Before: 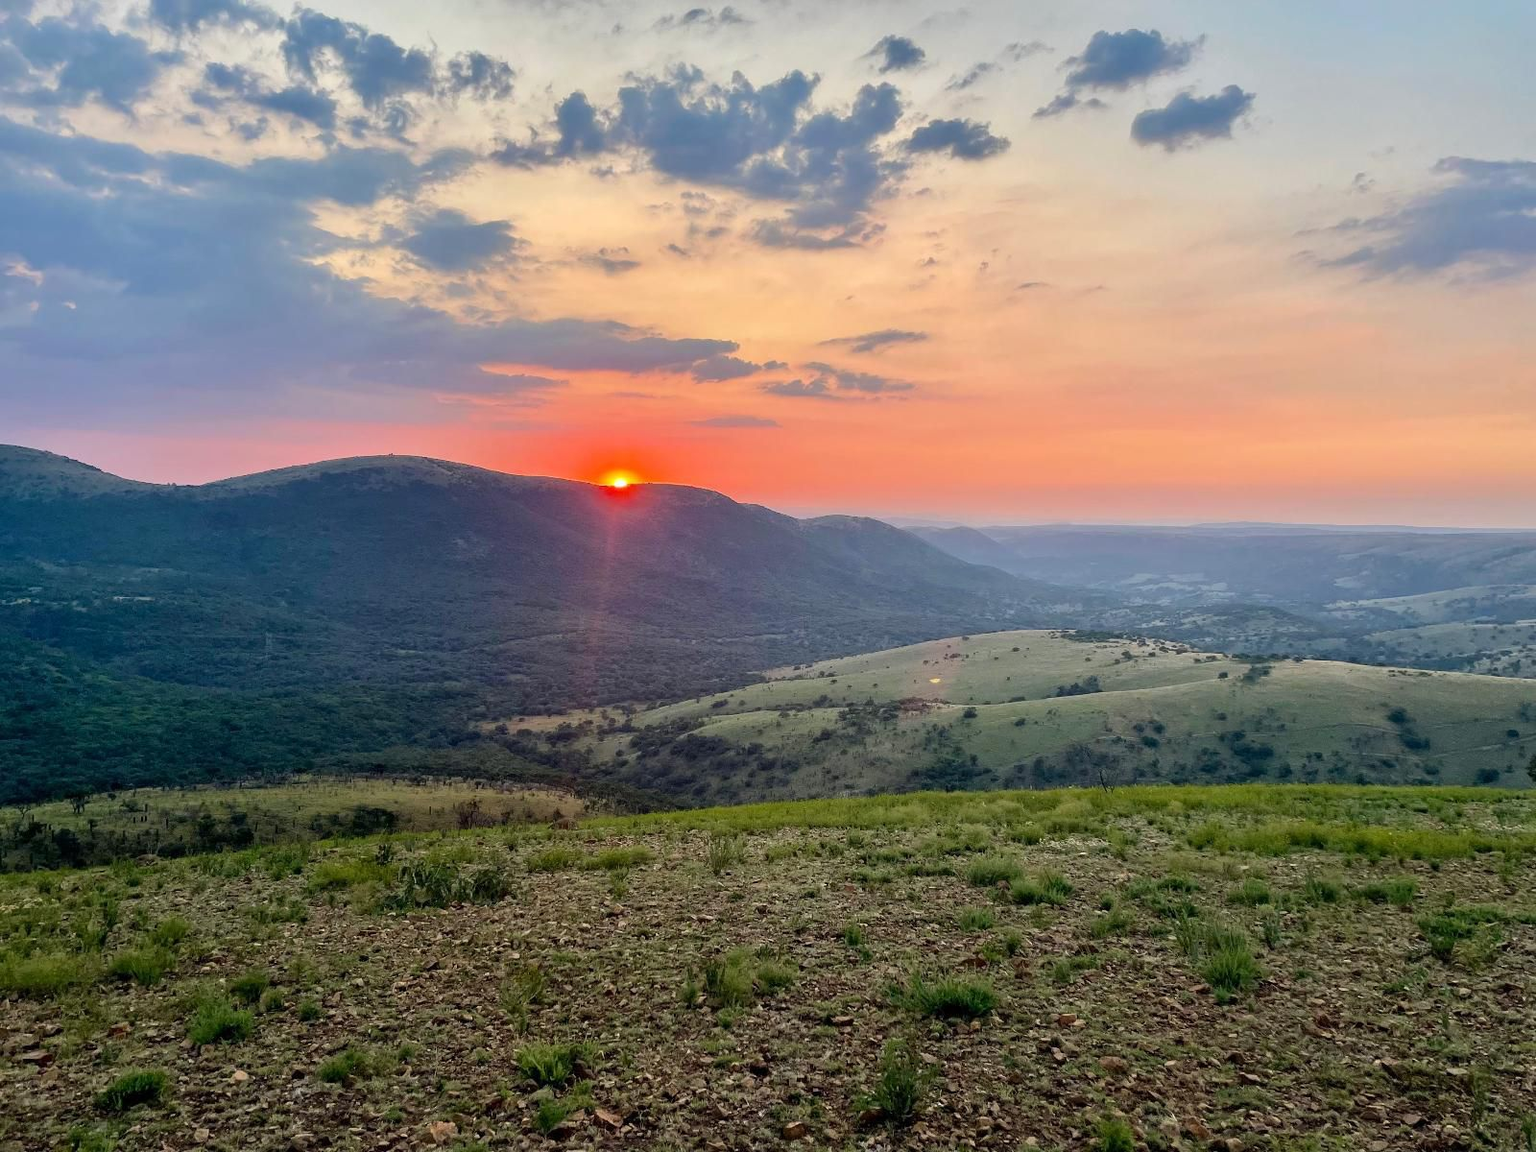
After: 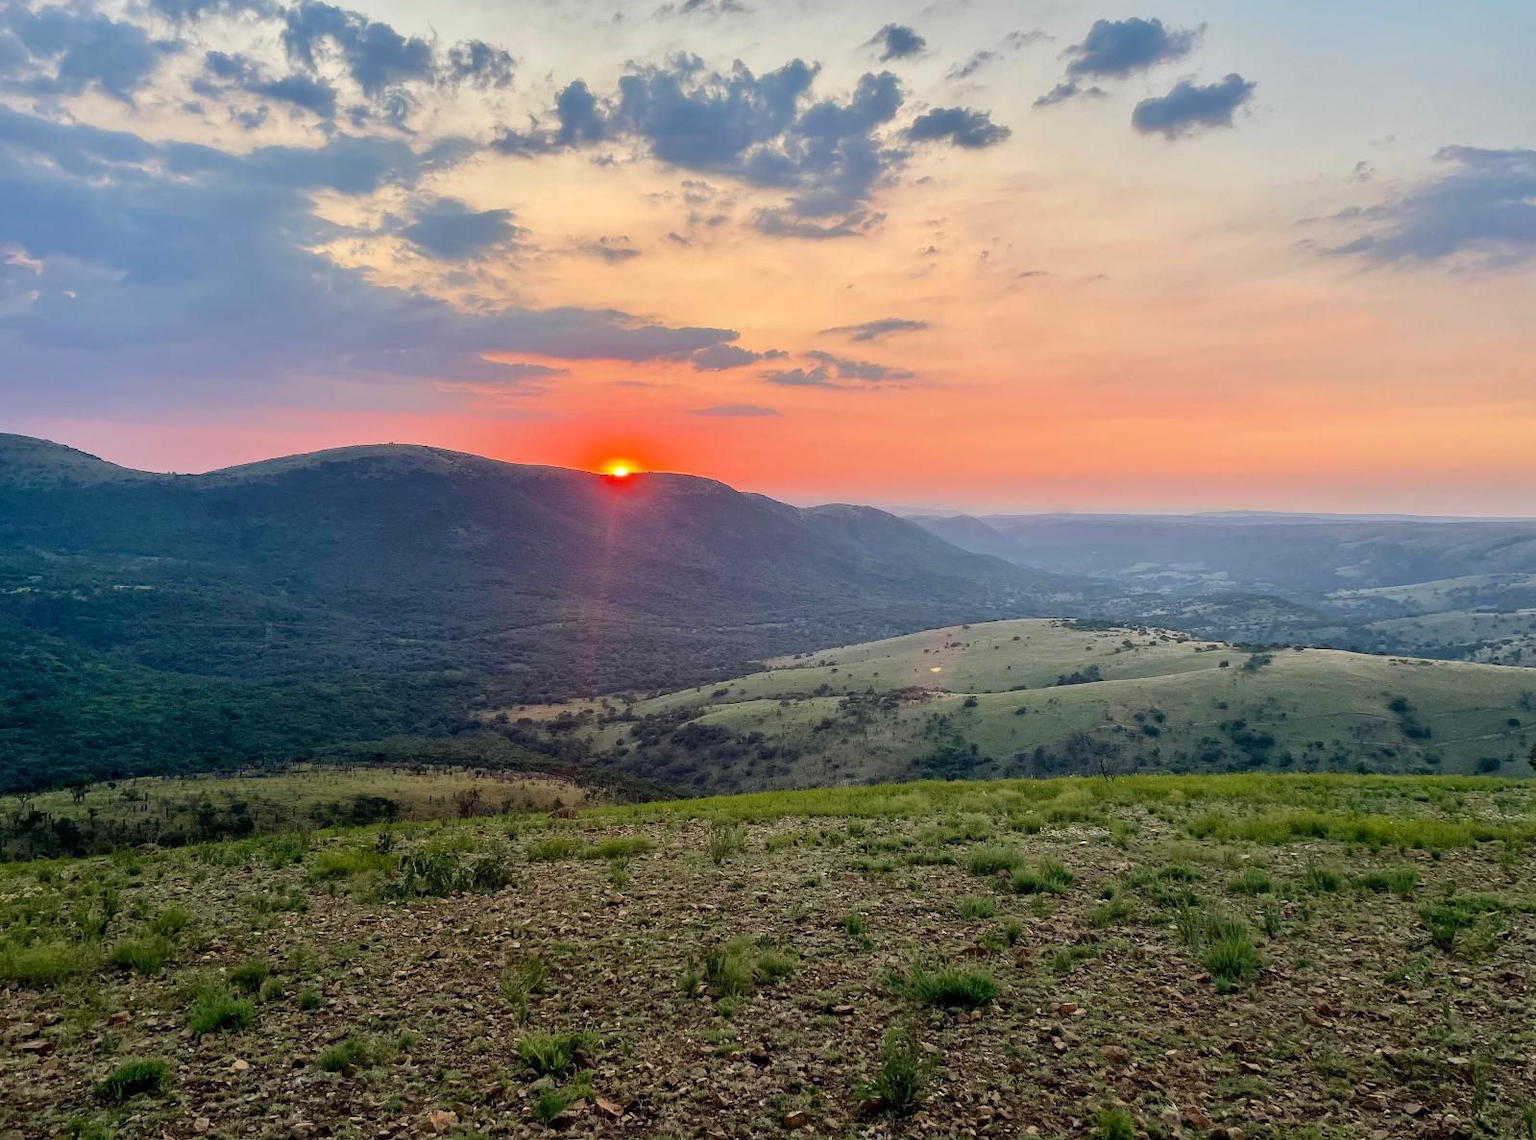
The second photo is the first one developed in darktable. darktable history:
tone equalizer: on, module defaults
crop: top 1.049%, right 0.001%
